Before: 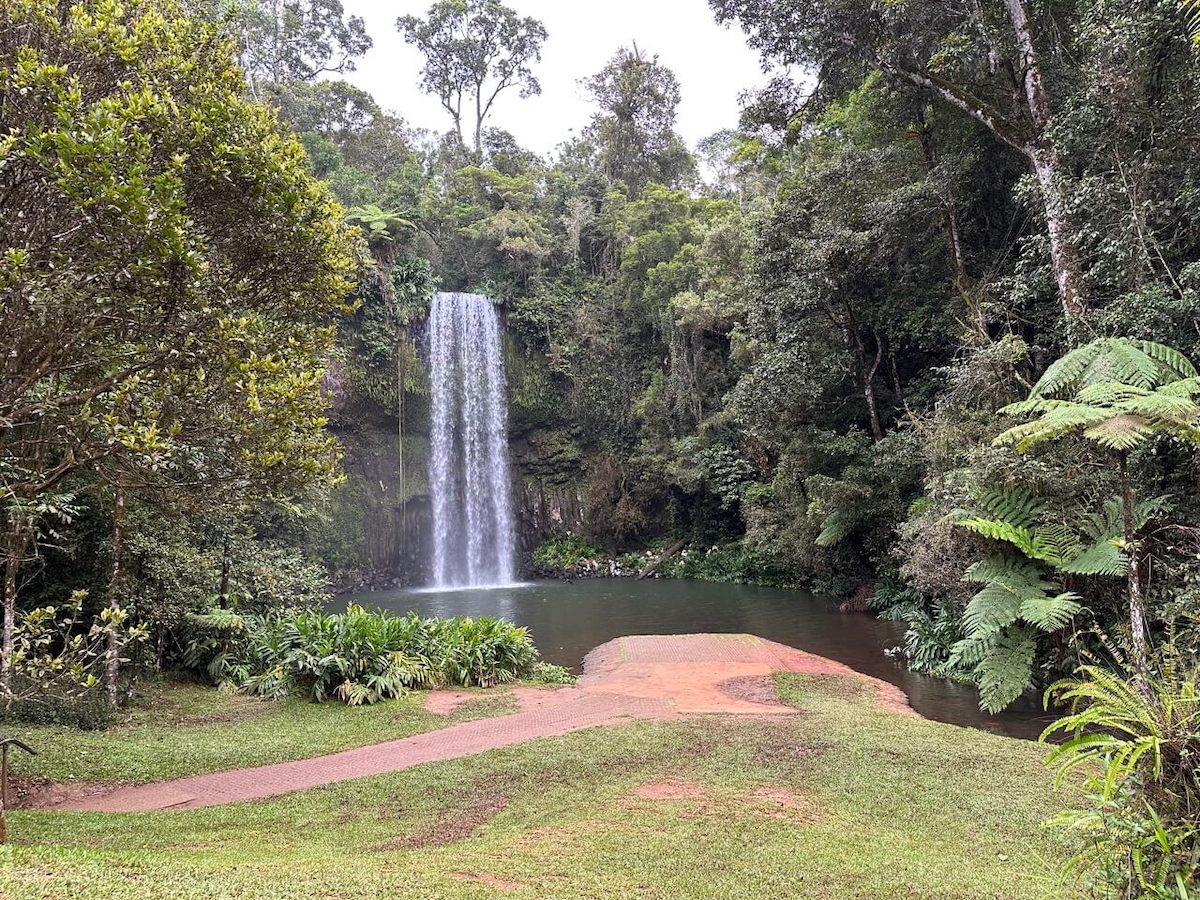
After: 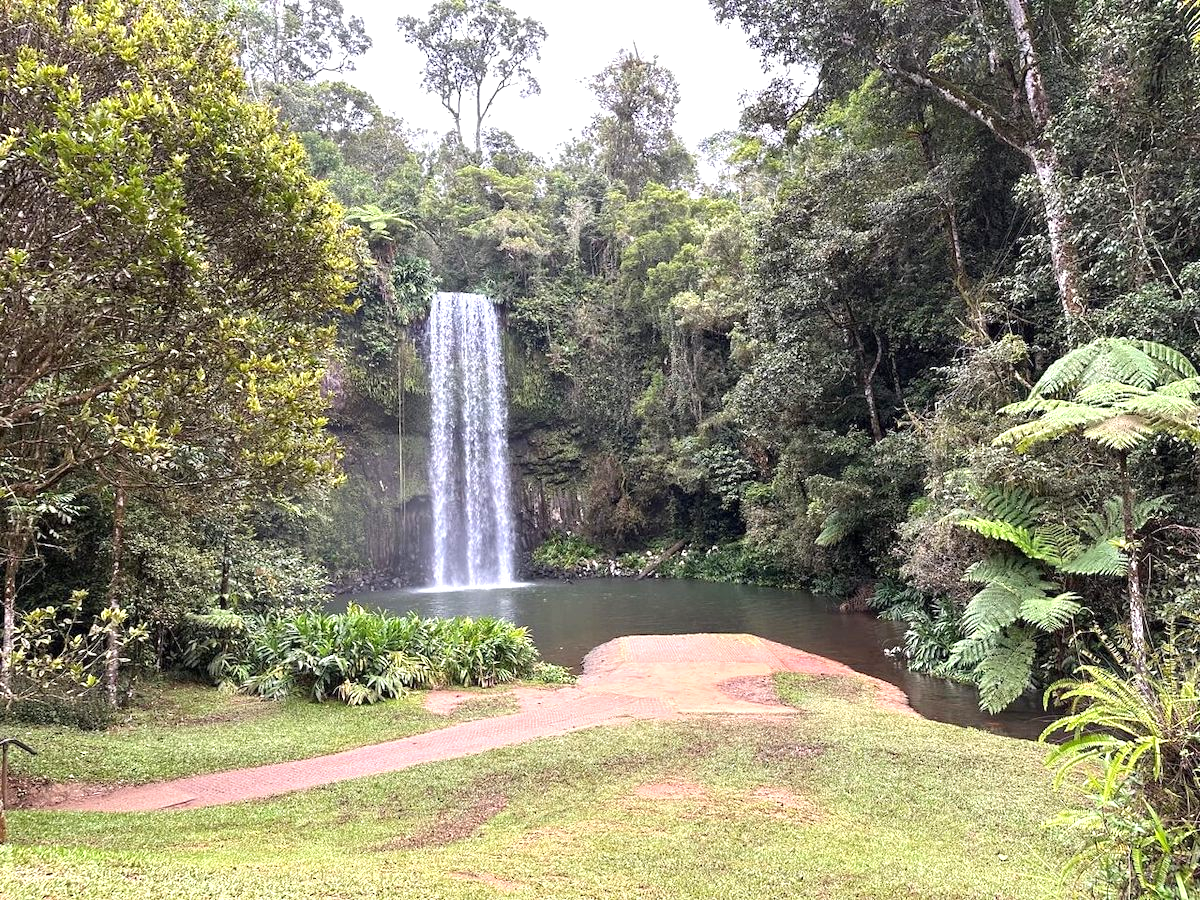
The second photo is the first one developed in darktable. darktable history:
exposure: exposure 0.636 EV, compensate highlight preservation false
